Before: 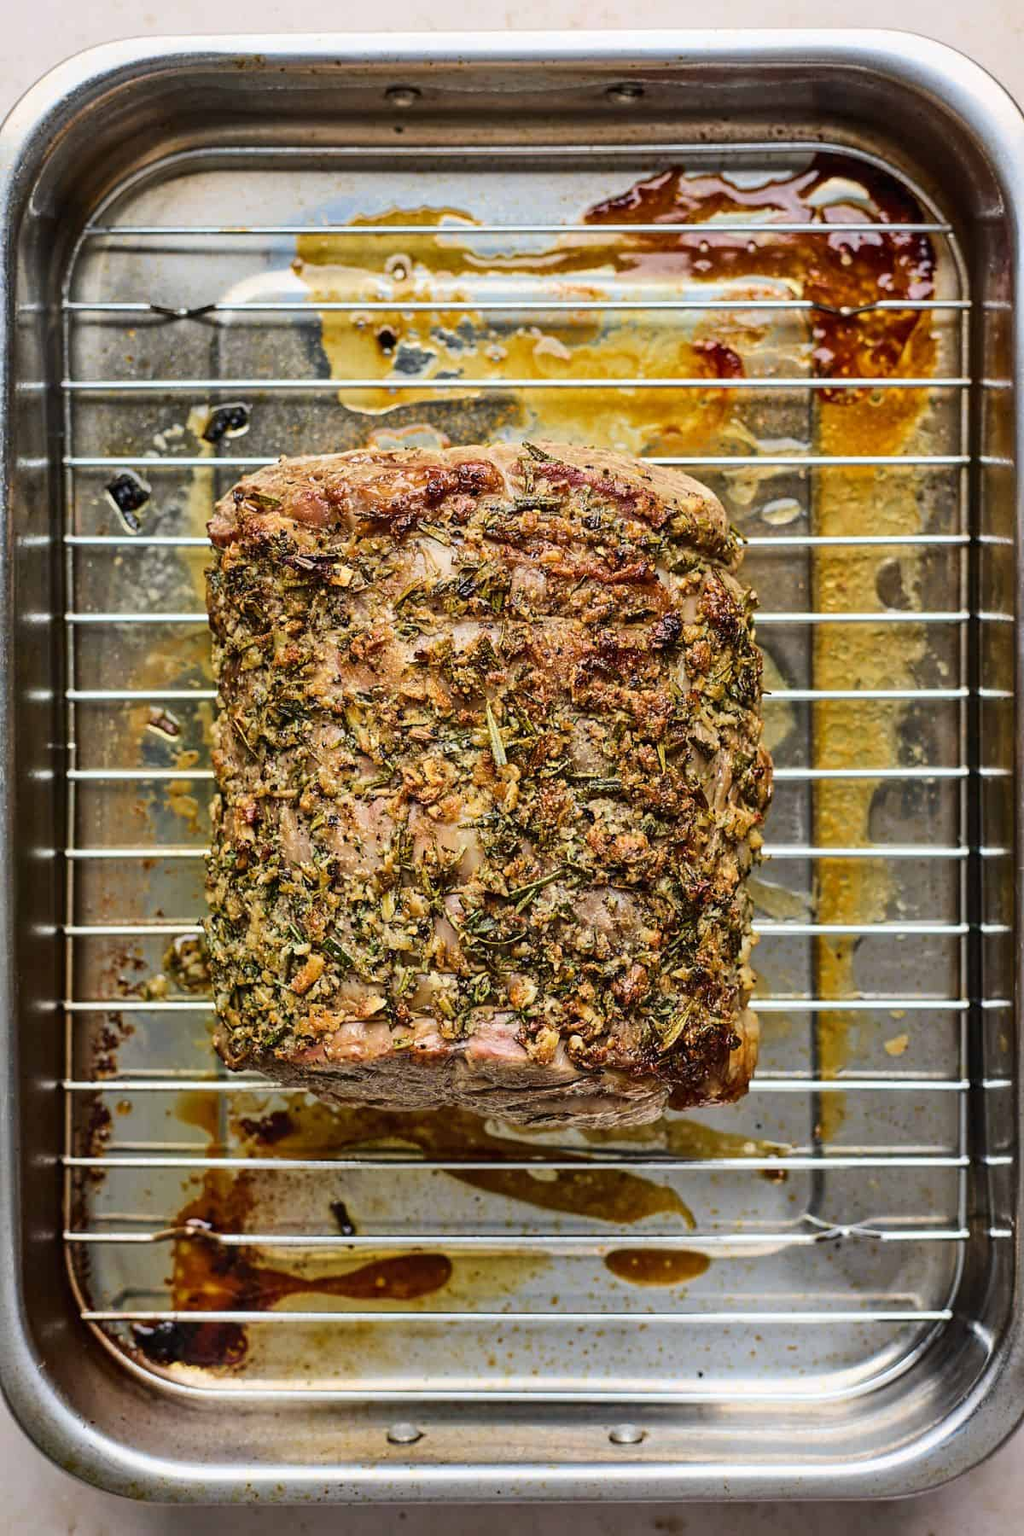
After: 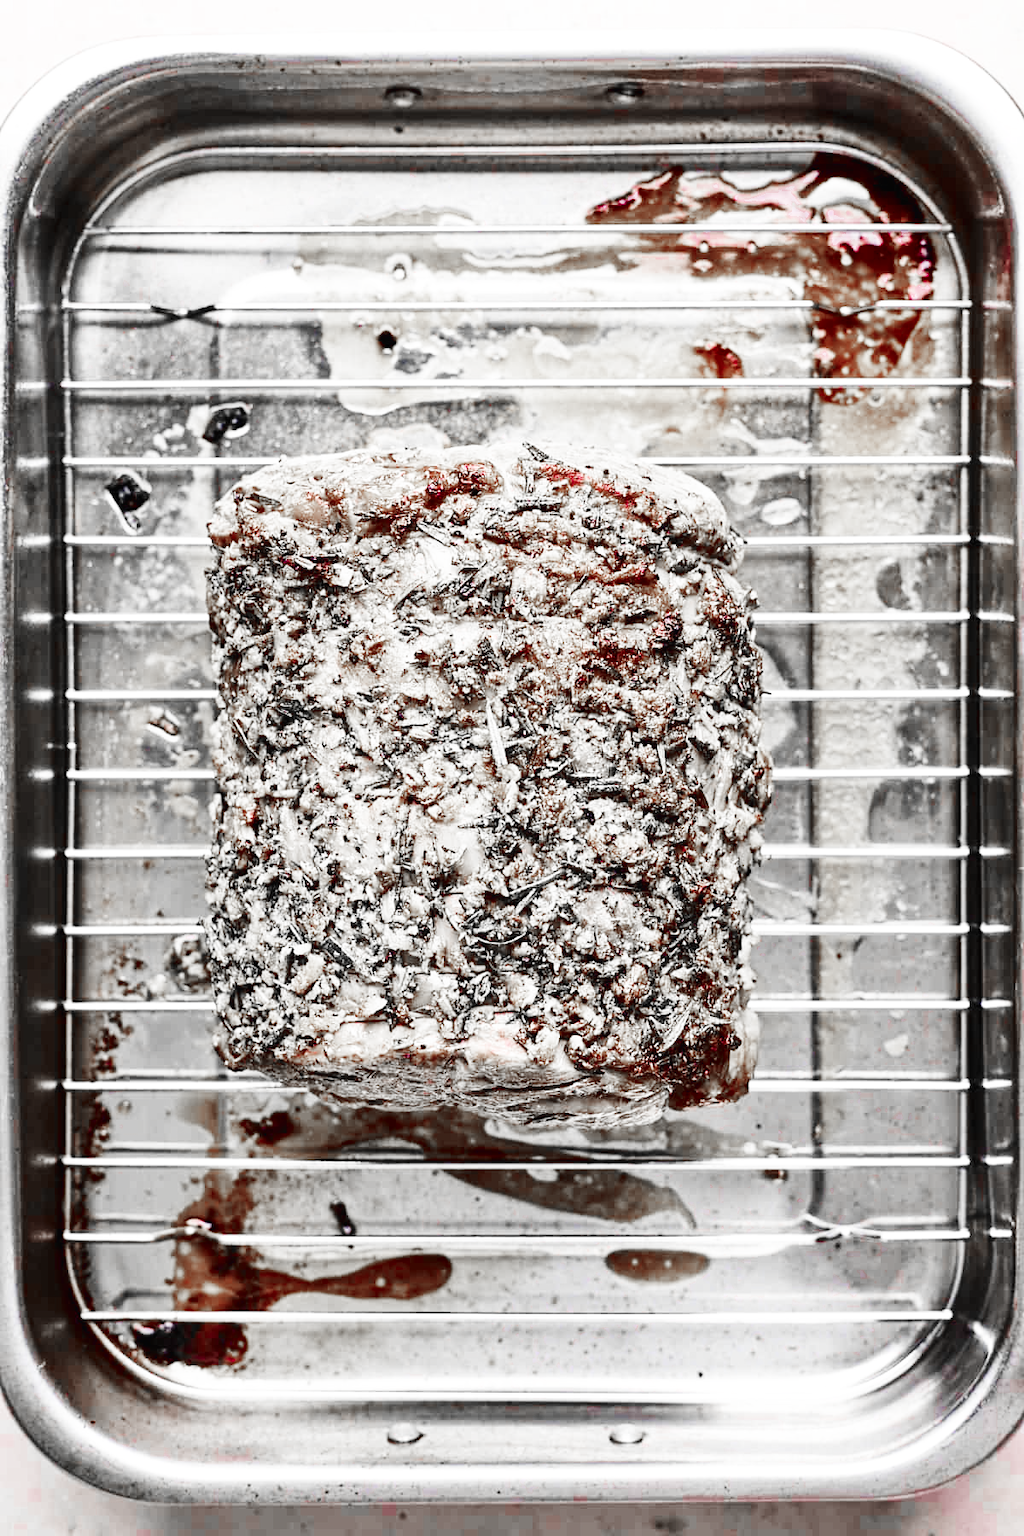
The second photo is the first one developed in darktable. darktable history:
base curve: curves: ch0 [(0, 0.003) (0.001, 0.002) (0.006, 0.004) (0.02, 0.022) (0.048, 0.086) (0.094, 0.234) (0.162, 0.431) (0.258, 0.629) (0.385, 0.8) (0.548, 0.918) (0.751, 0.988) (1, 1)], preserve colors none
color zones: curves: ch0 [(0, 0.278) (0.143, 0.5) (0.286, 0.5) (0.429, 0.5) (0.571, 0.5) (0.714, 0.5) (0.857, 0.5) (1, 0.5)]; ch1 [(0, 1) (0.143, 0.165) (0.286, 0) (0.429, 0) (0.571, 0) (0.714, 0) (0.857, 0.5) (1, 0.5)]; ch2 [(0, 0.508) (0.143, 0.5) (0.286, 0.5) (0.429, 0.5) (0.571, 0.5) (0.714, 0.5) (0.857, 0.5) (1, 0.5)]
